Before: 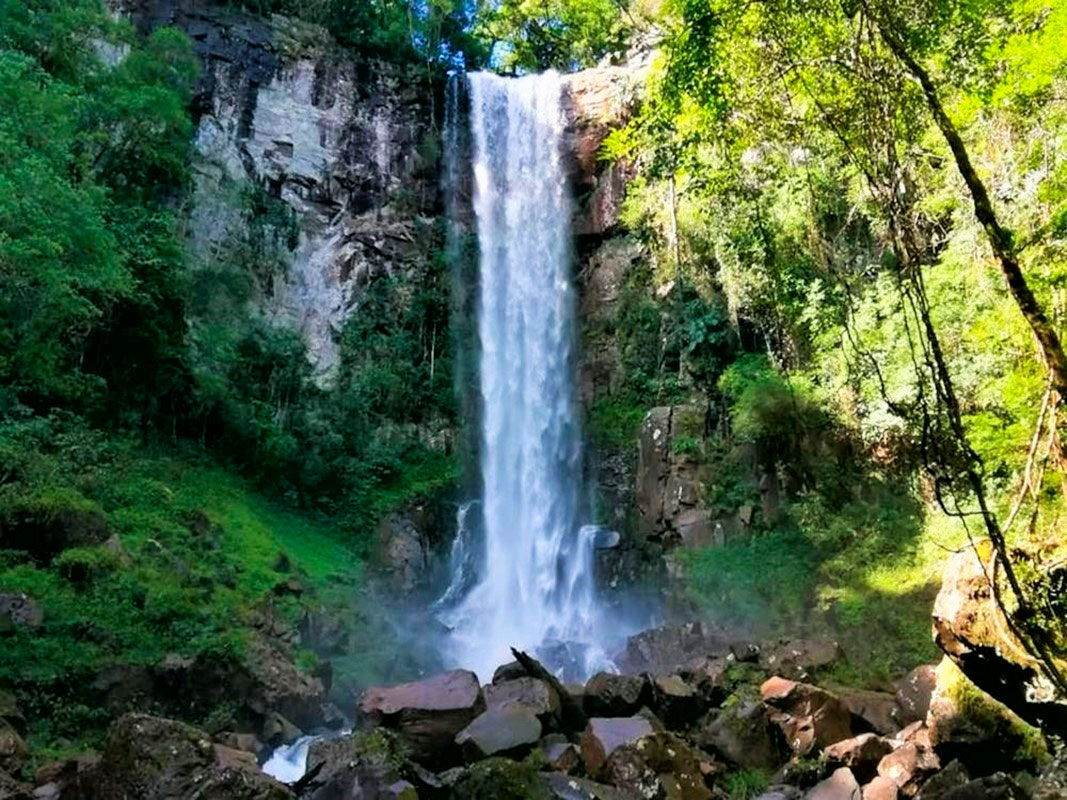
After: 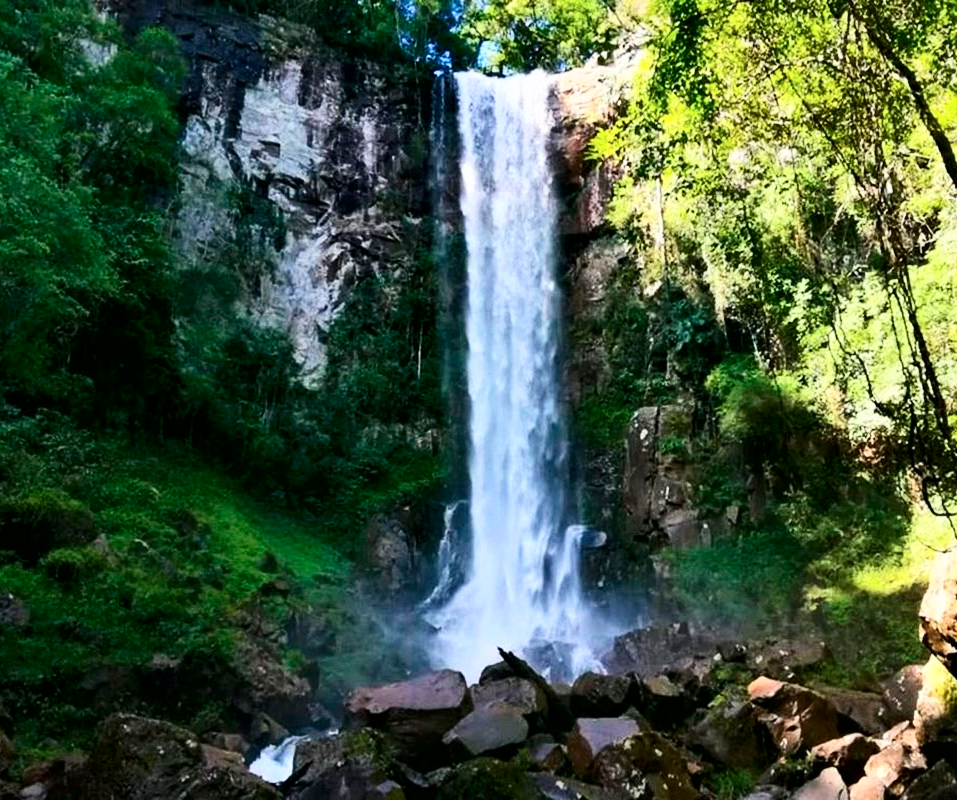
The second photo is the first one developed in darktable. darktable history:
crop and rotate: left 1.279%, right 9.011%
contrast brightness saturation: contrast 0.289
